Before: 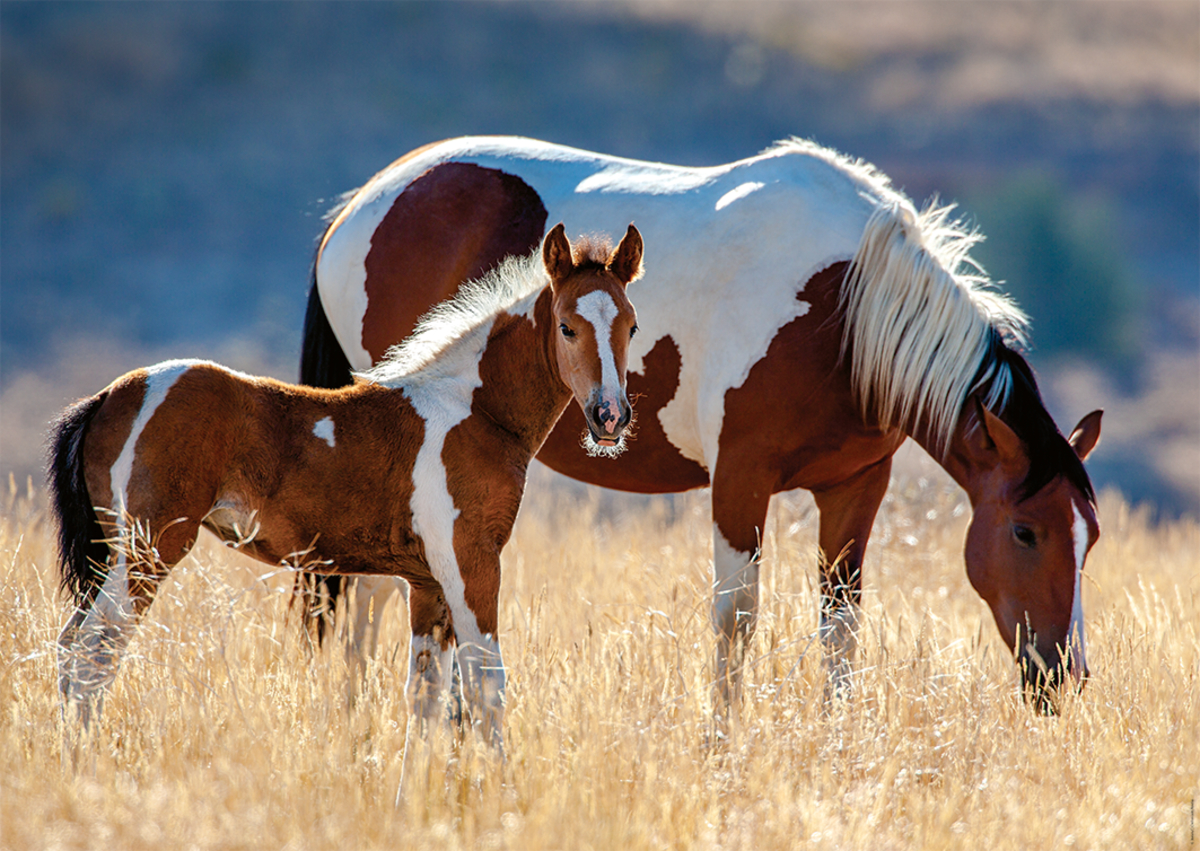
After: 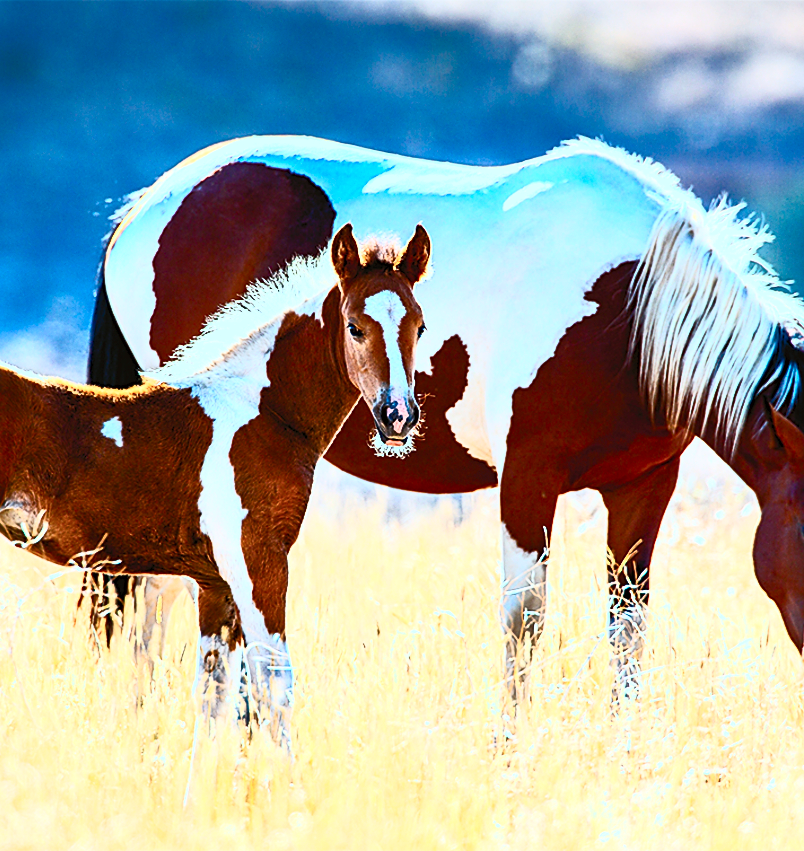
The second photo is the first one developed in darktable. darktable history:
sharpen: on, module defaults
contrast brightness saturation: contrast 0.822, brightness 0.591, saturation 0.587
color calibration: gray › normalize channels true, illuminant F (fluorescent), F source F9 (Cool White Deluxe 4150 K) – high CRI, x 0.374, y 0.373, temperature 4148.98 K, gamut compression 0.025
crop and rotate: left 17.679%, right 15.276%
